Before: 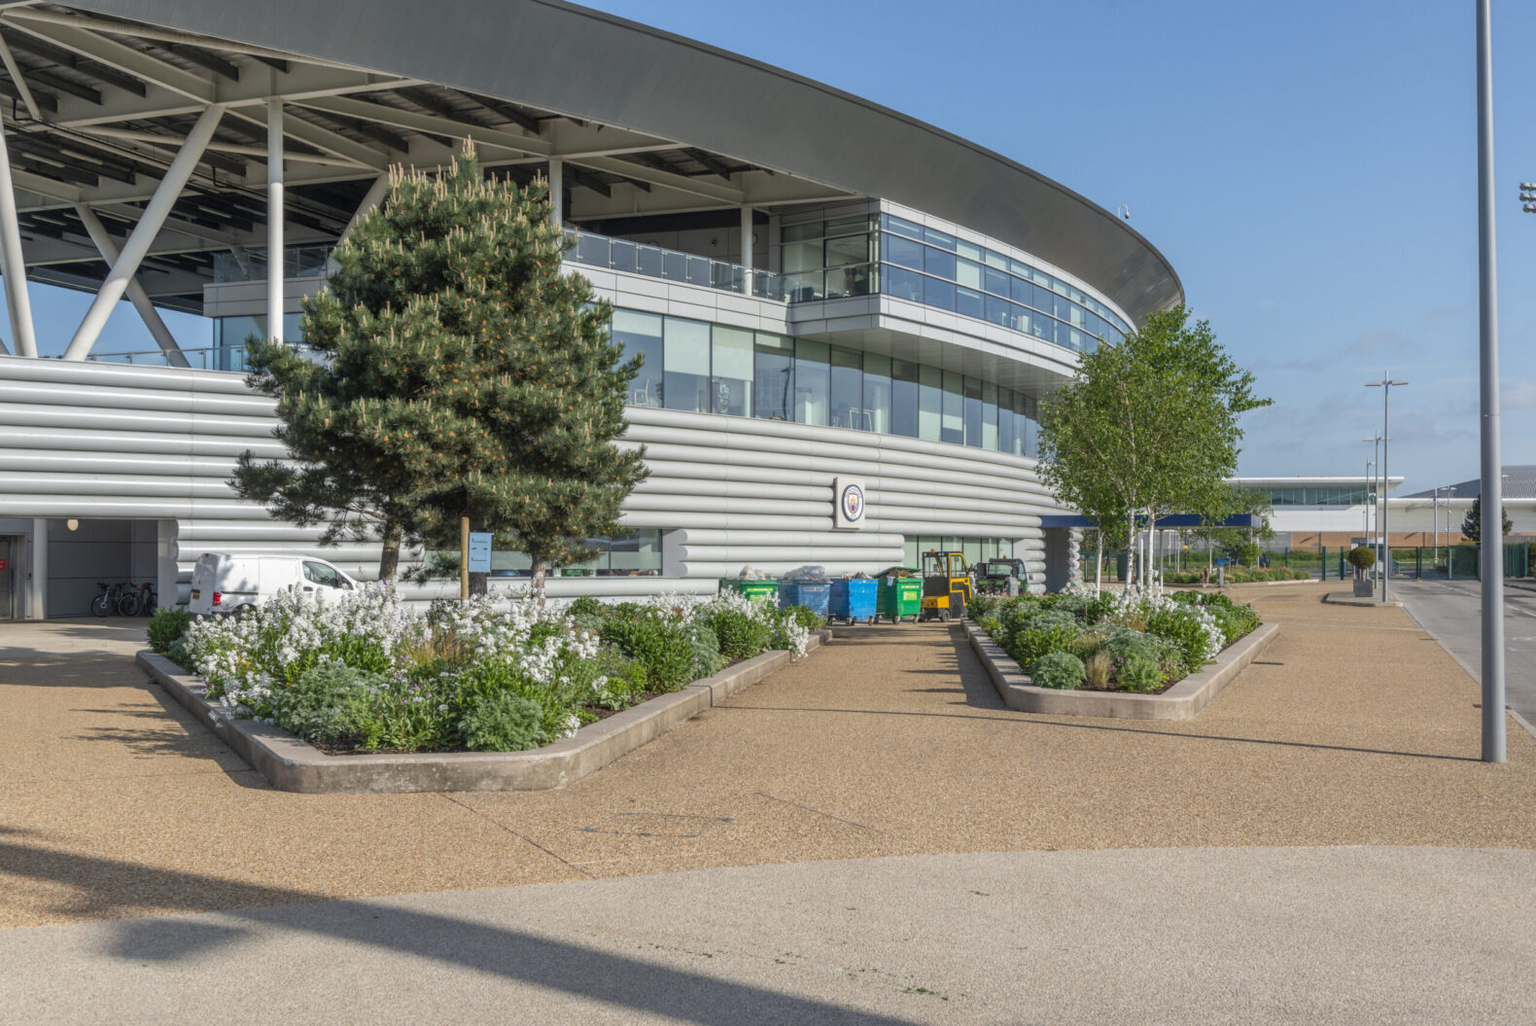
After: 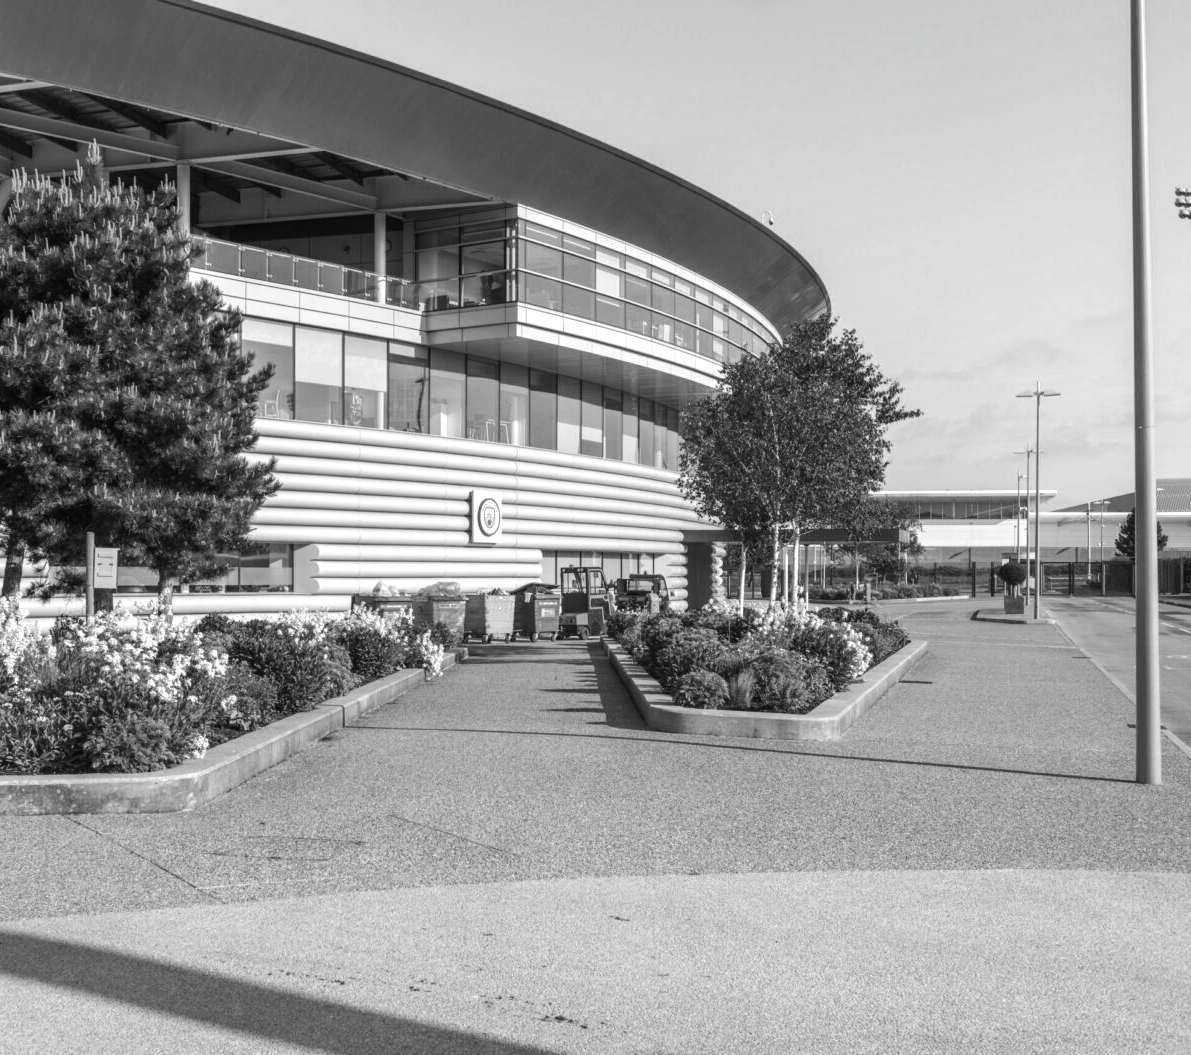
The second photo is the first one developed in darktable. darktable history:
white balance: red 0.976, blue 1.04
color calibration: output gray [0.253, 0.26, 0.487, 0], gray › normalize channels true, illuminant same as pipeline (D50), adaptation XYZ, x 0.346, y 0.359, gamut compression 0
crop and rotate: left 24.6%
tone equalizer: -8 EV -0.75 EV, -7 EV -0.7 EV, -6 EV -0.6 EV, -5 EV -0.4 EV, -3 EV 0.4 EV, -2 EV 0.6 EV, -1 EV 0.7 EV, +0 EV 0.75 EV, edges refinement/feathering 500, mask exposure compensation -1.57 EV, preserve details no
color balance rgb: perceptual saturation grading › global saturation 20%, global vibrance 20%
